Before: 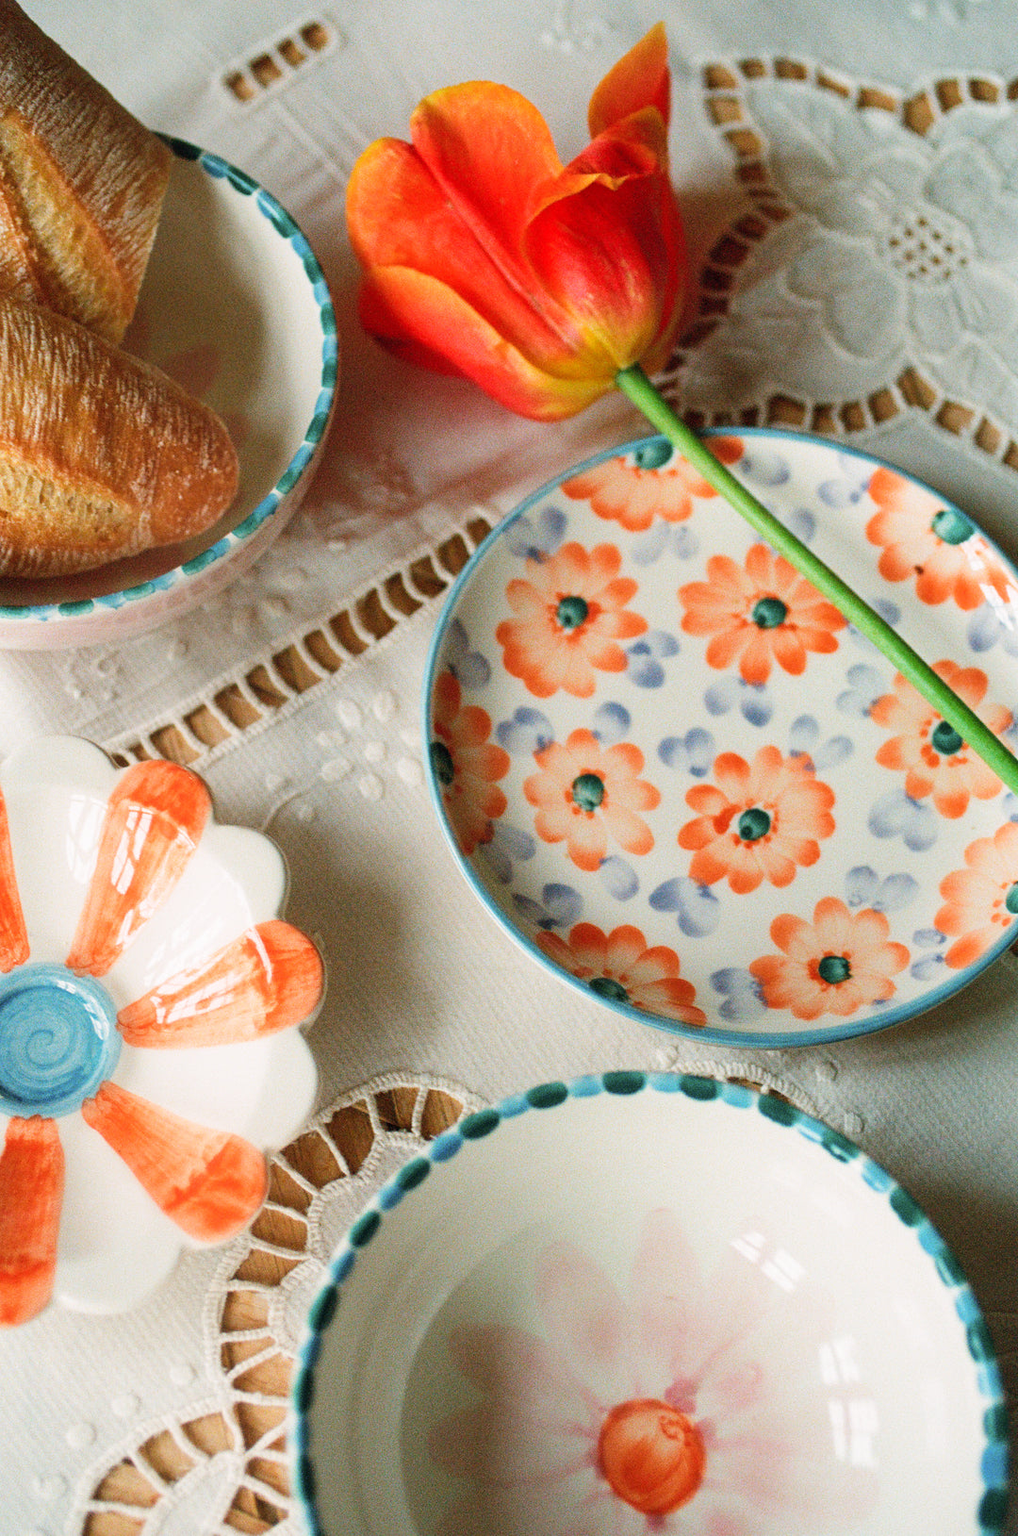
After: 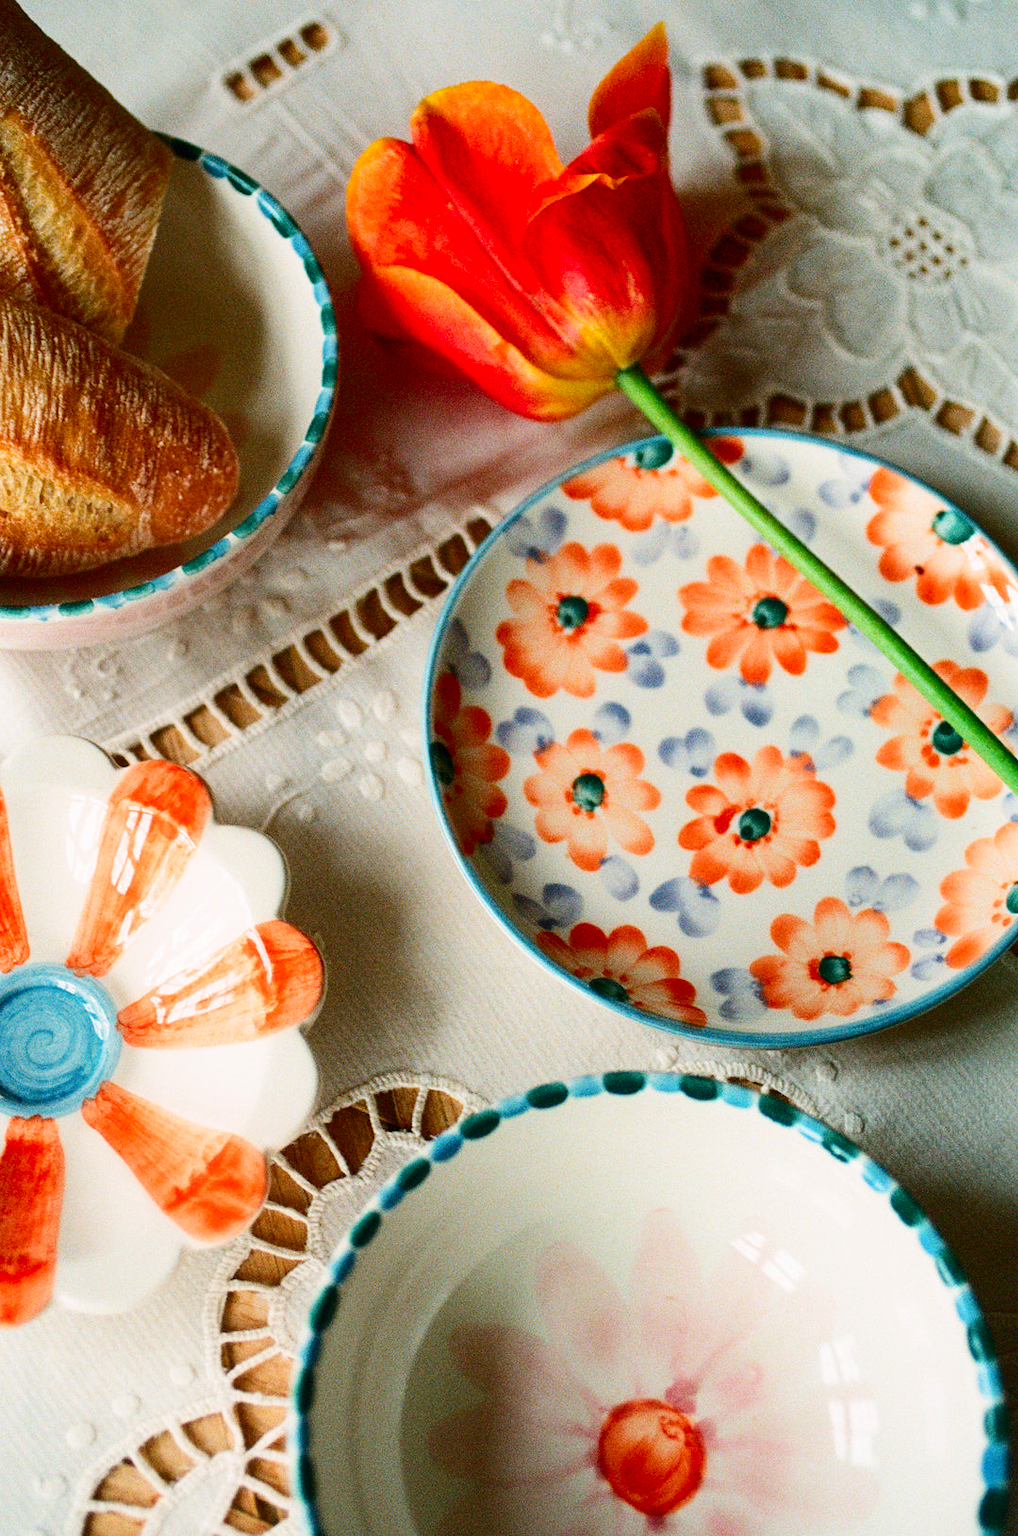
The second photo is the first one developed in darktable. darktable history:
contrast brightness saturation: contrast 0.194, brightness -0.106, saturation 0.208
